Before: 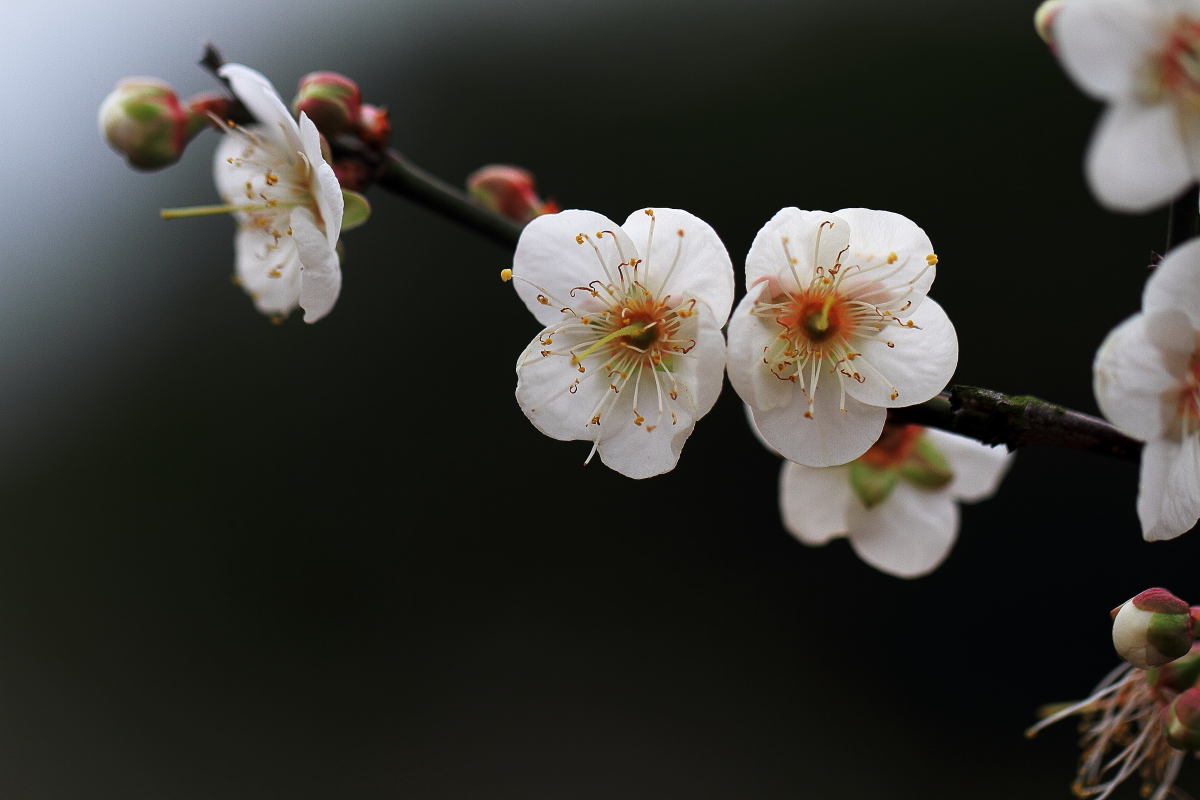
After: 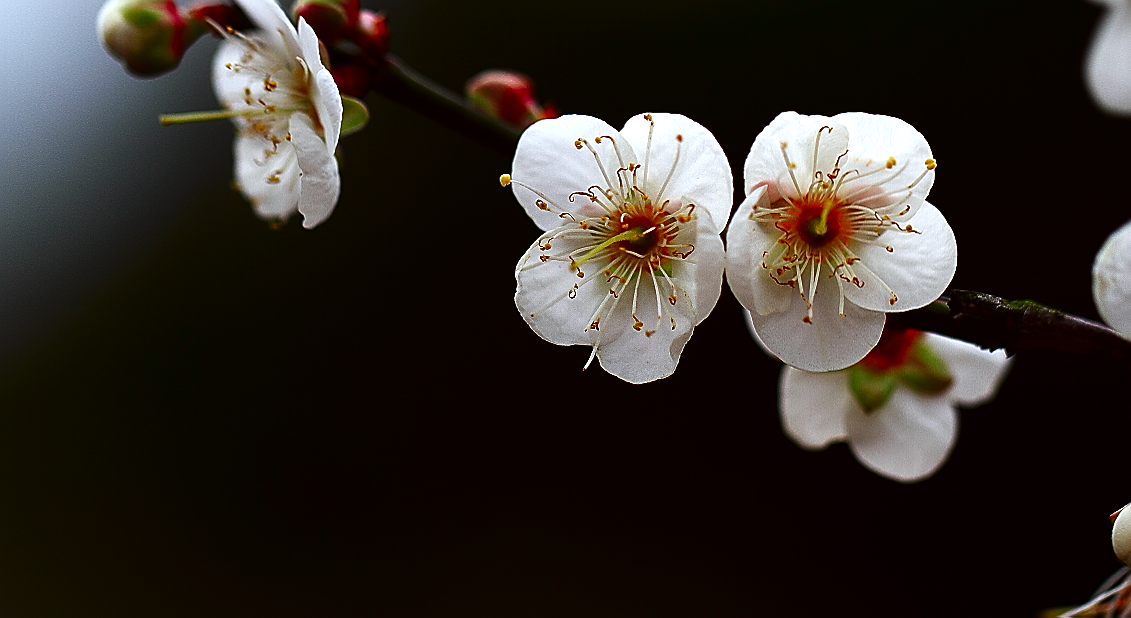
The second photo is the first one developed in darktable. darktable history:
color correction: highlights a* -2.92, highlights b* -2.83, shadows a* 2.46, shadows b* 2.76
exposure: exposure 0.372 EV, compensate highlight preservation false
crop and rotate: angle 0.1°, top 11.794%, right 5.482%, bottom 10.738%
sharpen: radius 1.352, amount 1.256, threshold 0.646
contrast brightness saturation: contrast 0.105, brightness -0.259, saturation 0.142
